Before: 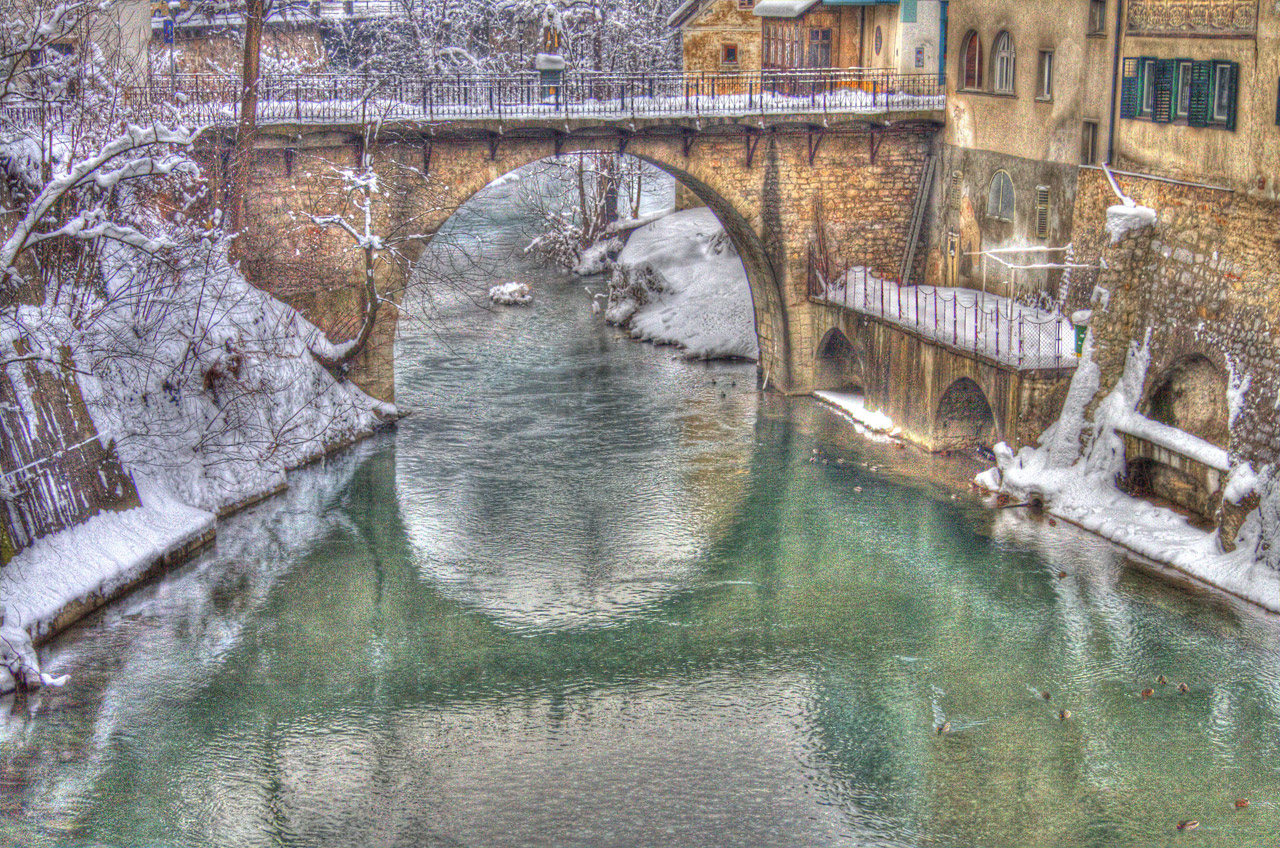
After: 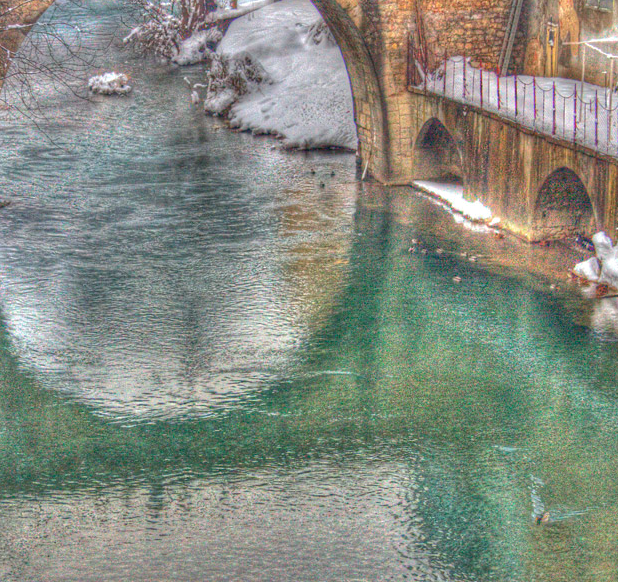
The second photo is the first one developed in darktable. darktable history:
crop: left 31.39%, top 24.785%, right 20.311%, bottom 6.469%
exposure: exposure 0.025 EV, compensate exposure bias true, compensate highlight preservation false
shadows and highlights: on, module defaults
